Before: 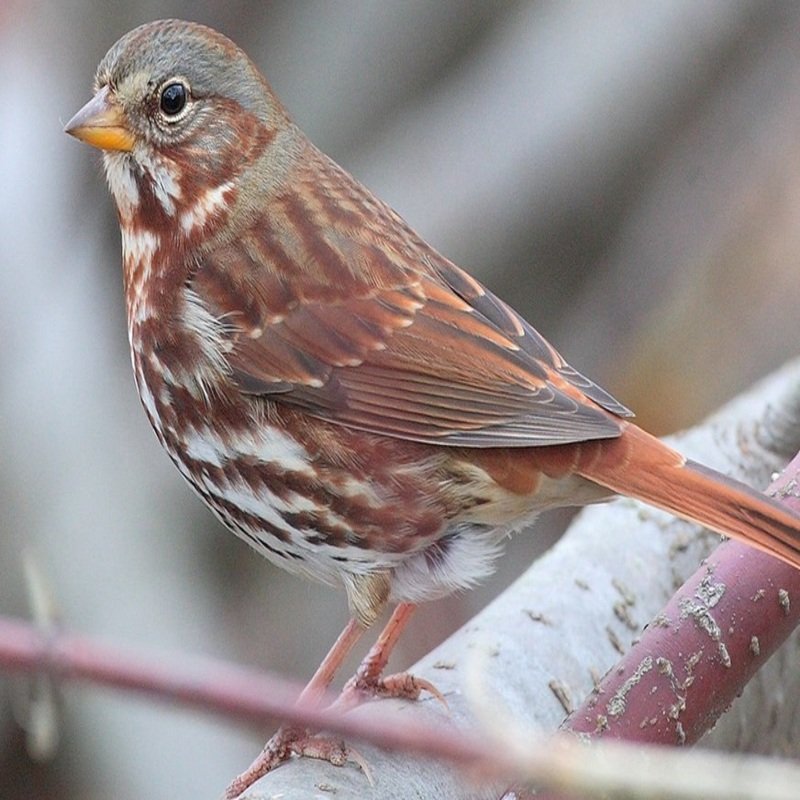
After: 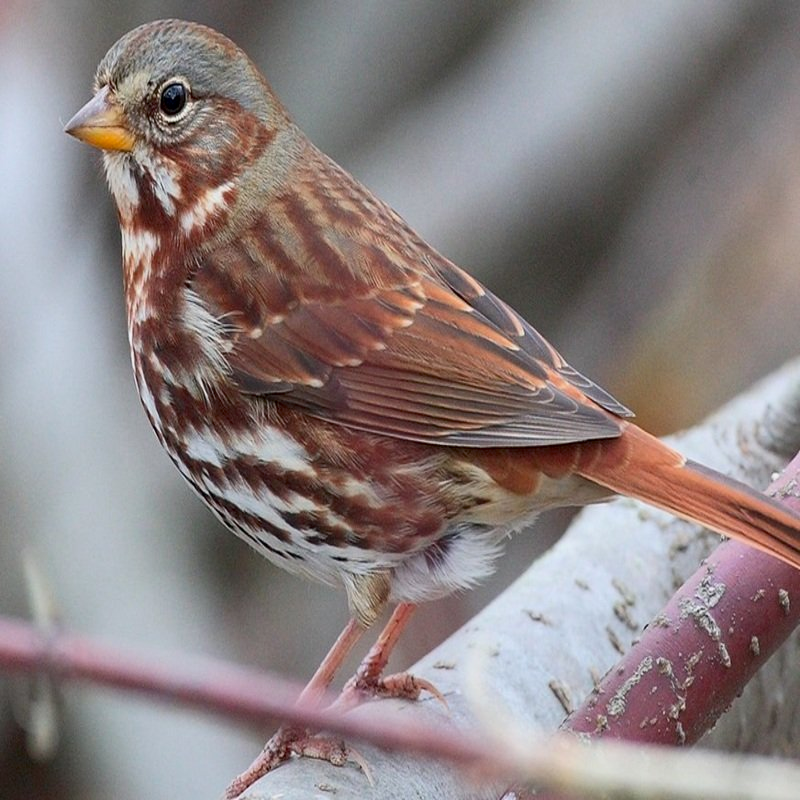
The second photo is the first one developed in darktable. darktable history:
contrast brightness saturation: contrast 0.146, brightness -0.013, saturation 0.095
exposure: black level correction 0.006, exposure -0.222 EV, compensate highlight preservation false
